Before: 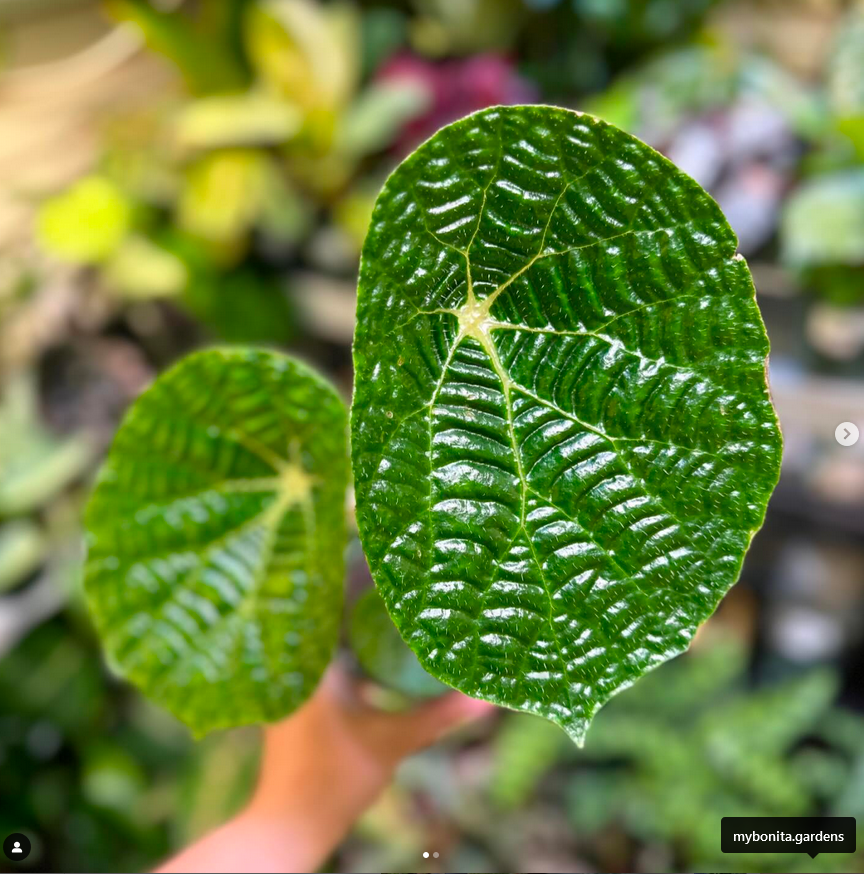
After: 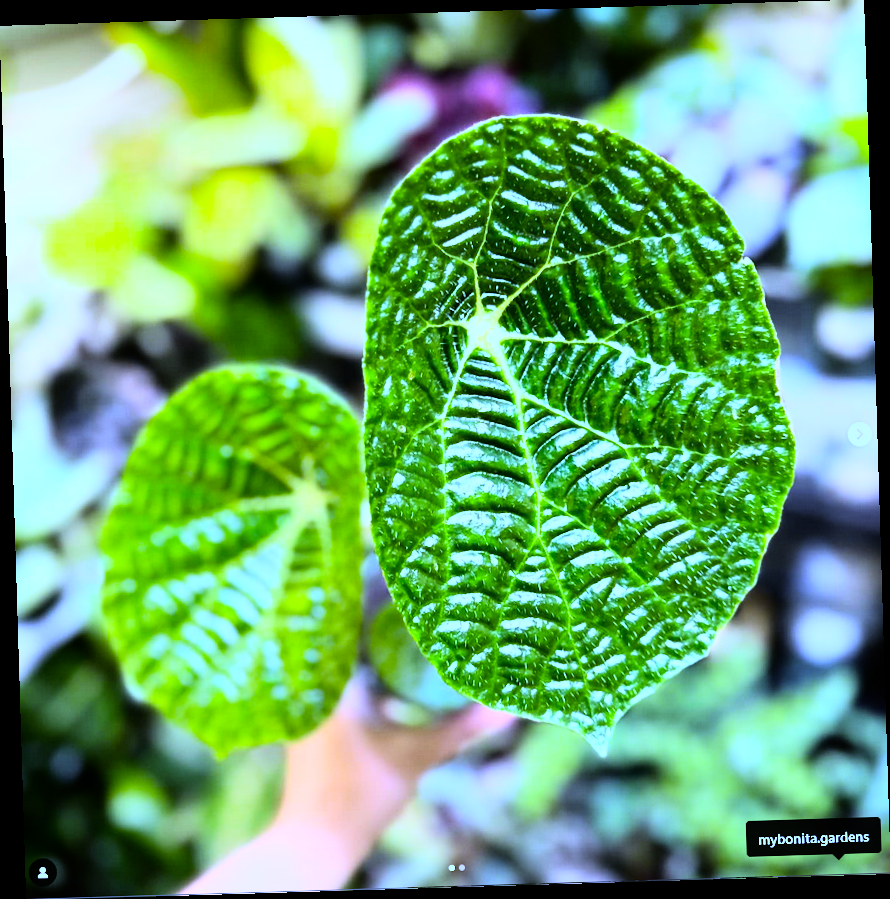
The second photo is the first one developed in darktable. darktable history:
white balance: red 0.766, blue 1.537
rgb curve: curves: ch0 [(0, 0) (0.21, 0.15) (0.24, 0.21) (0.5, 0.75) (0.75, 0.96) (0.89, 0.99) (1, 1)]; ch1 [(0, 0.02) (0.21, 0.13) (0.25, 0.2) (0.5, 0.67) (0.75, 0.9) (0.89, 0.97) (1, 1)]; ch2 [(0, 0.02) (0.21, 0.13) (0.25, 0.2) (0.5, 0.67) (0.75, 0.9) (0.89, 0.97) (1, 1)], compensate middle gray true
rotate and perspective: rotation -1.75°, automatic cropping off
